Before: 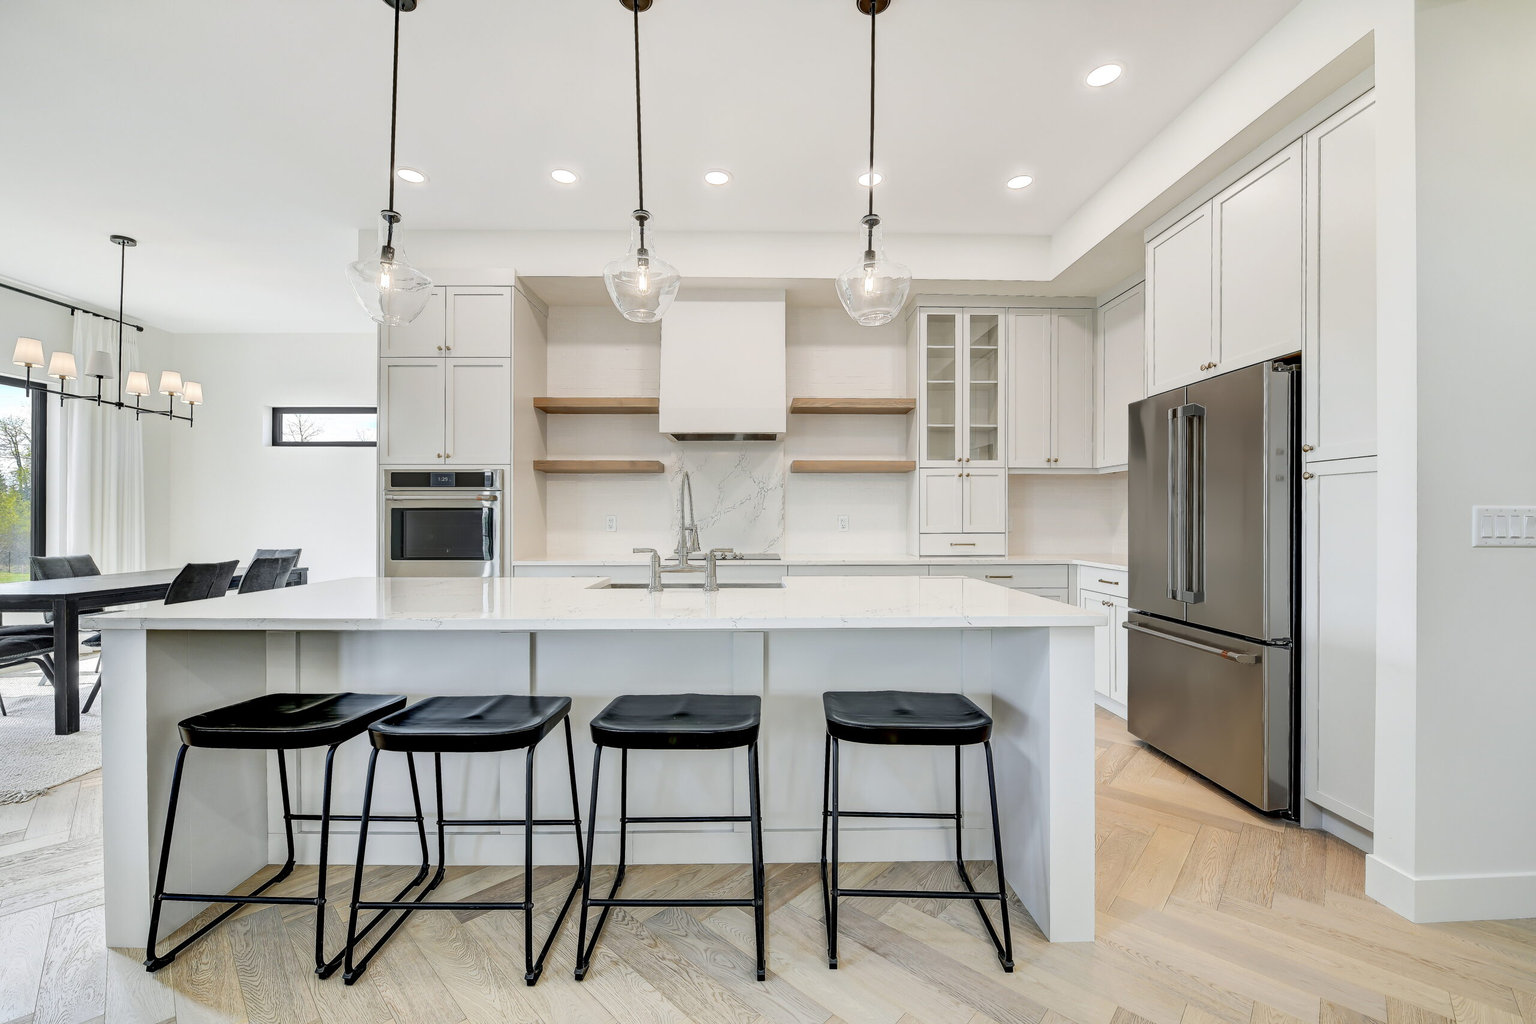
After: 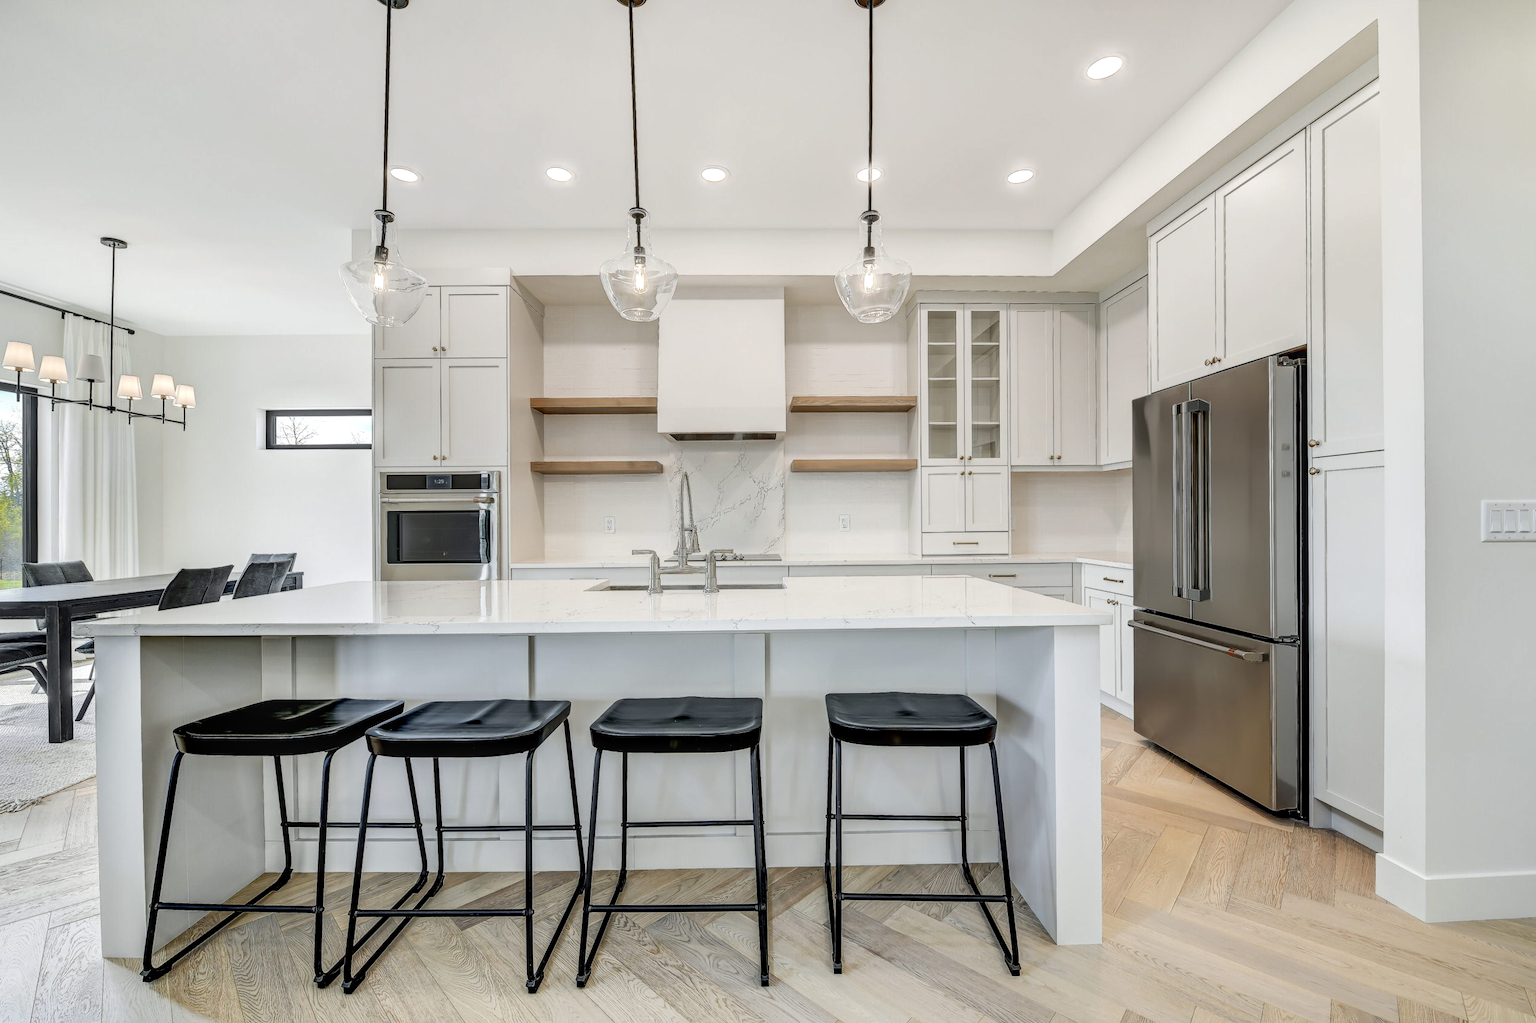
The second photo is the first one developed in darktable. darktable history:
local contrast: on, module defaults
rotate and perspective: rotation -0.45°, automatic cropping original format, crop left 0.008, crop right 0.992, crop top 0.012, crop bottom 0.988
